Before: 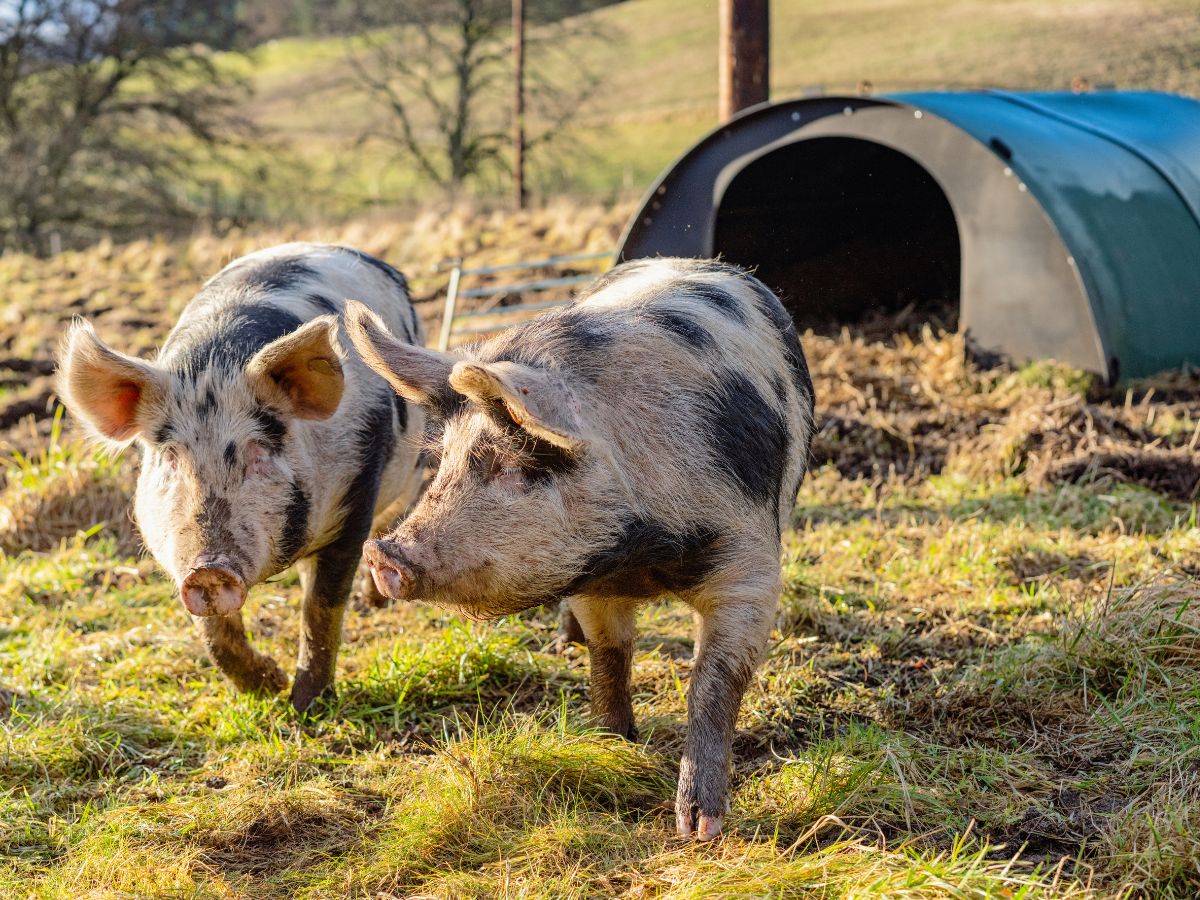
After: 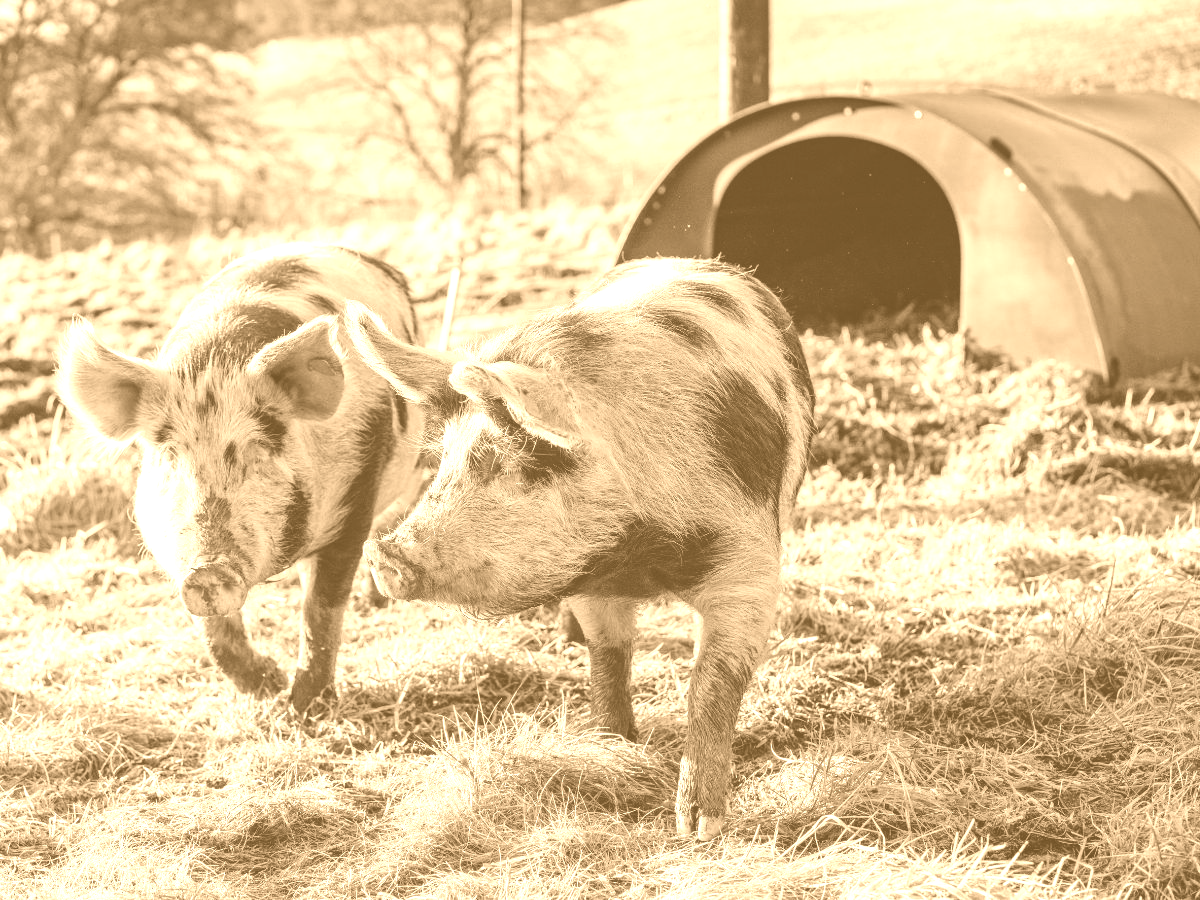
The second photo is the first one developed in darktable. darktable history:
color calibration: x 0.38, y 0.391, temperature 4086.74 K
white balance: red 0.974, blue 1.044
colorize: hue 28.8°, source mix 100%
color balance: lift [1.007, 1, 1, 1], gamma [1.097, 1, 1, 1]
